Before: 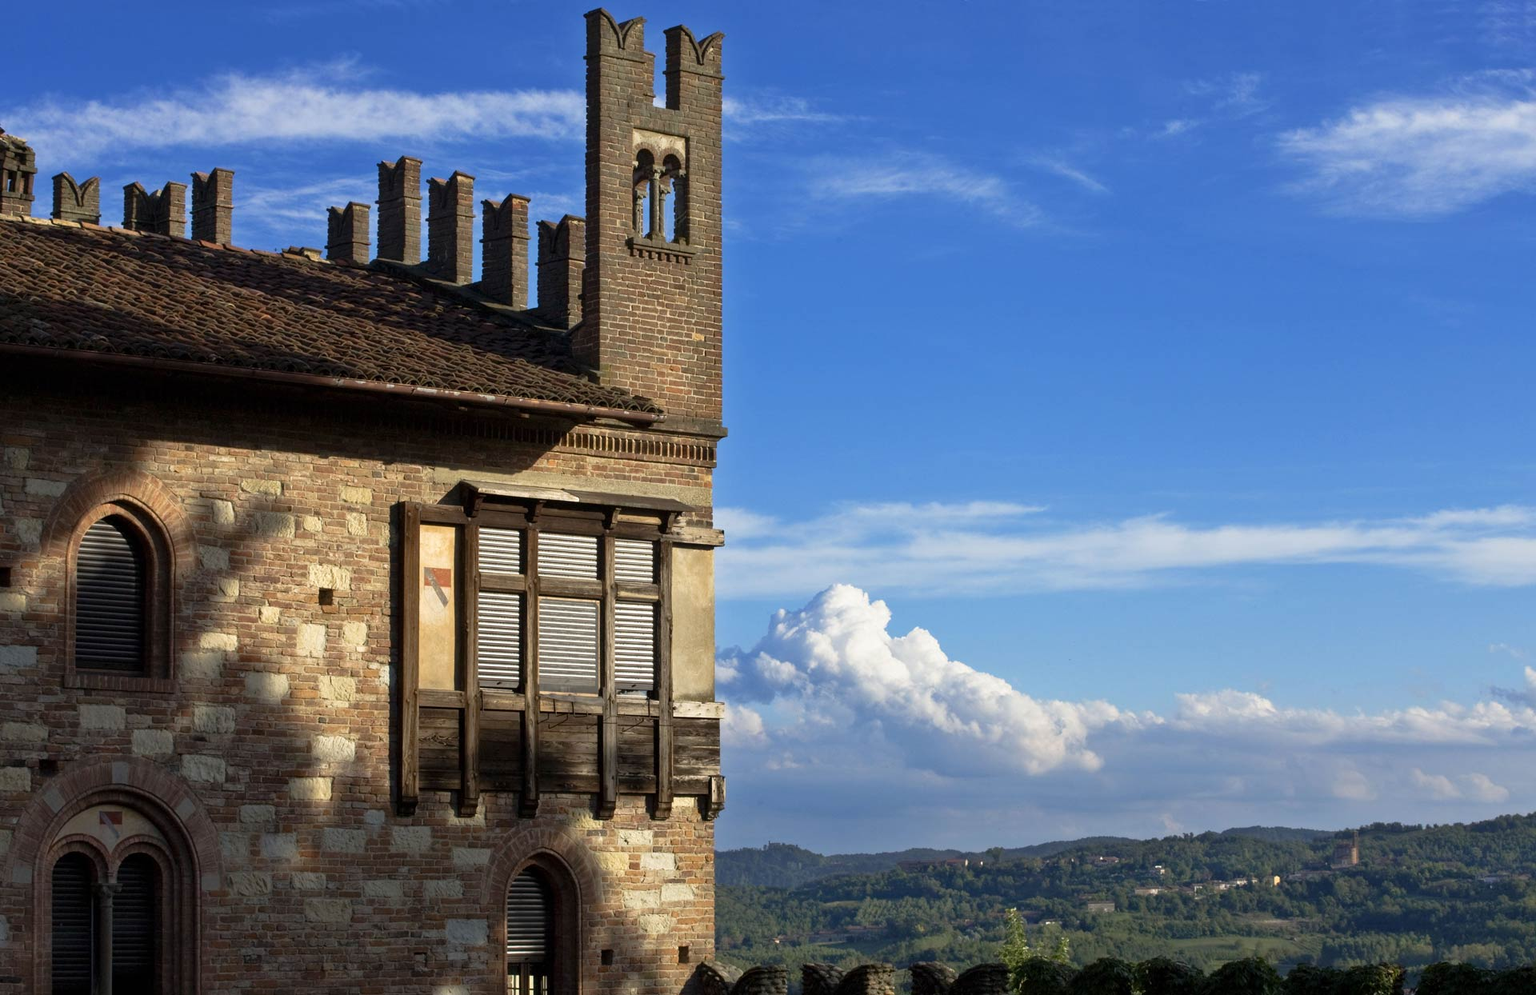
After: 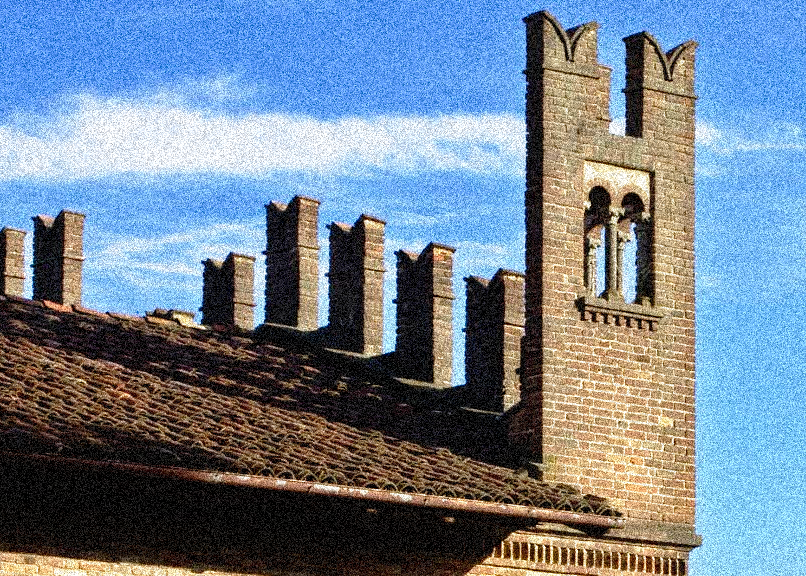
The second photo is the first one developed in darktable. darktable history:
base curve: curves: ch0 [(0, 0) (0.012, 0.01) (0.073, 0.168) (0.31, 0.711) (0.645, 0.957) (1, 1)], preserve colors none
crop and rotate: left 10.817%, top 0.062%, right 47.194%, bottom 53.626%
grain: coarseness 3.75 ISO, strength 100%, mid-tones bias 0%
